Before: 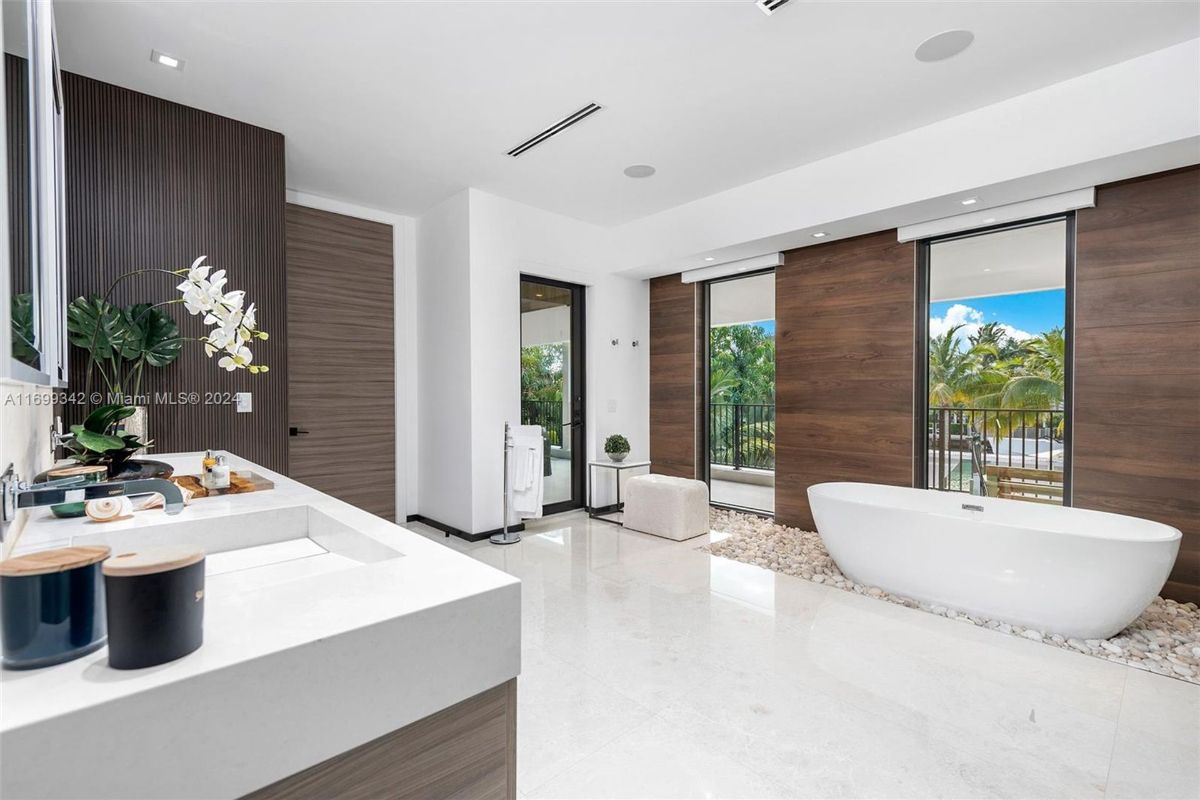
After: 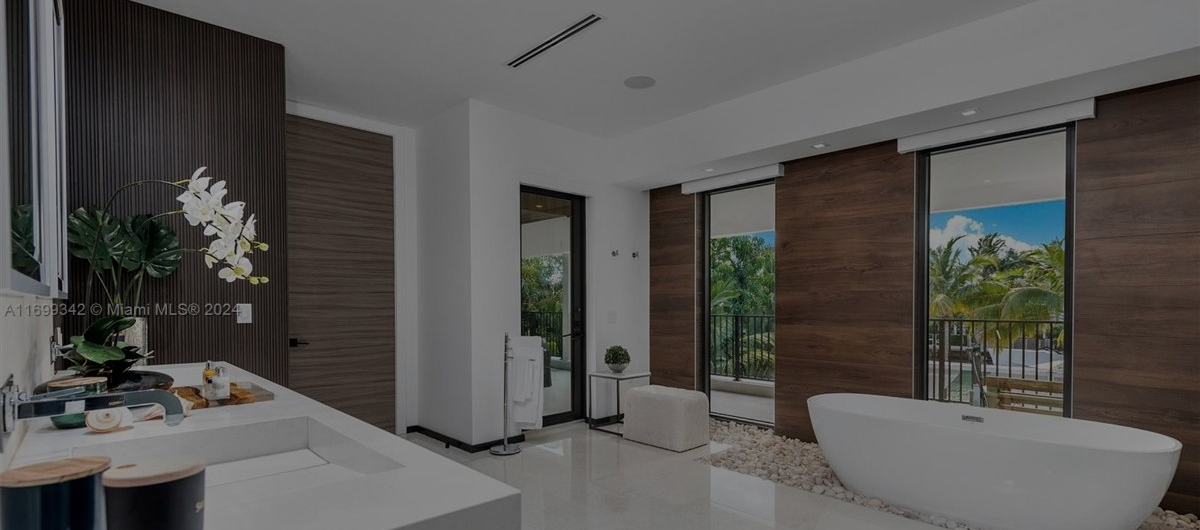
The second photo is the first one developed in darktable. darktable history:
shadows and highlights: shadows 47.32, highlights -42.77, soften with gaussian
color calibration: illuminant same as pipeline (D50), adaptation none (bypass), x 0.332, y 0.334, temperature 5013.64 K
color correction: highlights b* -0.022
exposure: exposure -1.989 EV, compensate exposure bias true, compensate highlight preservation false
crop: top 11.158%, bottom 22.017%
